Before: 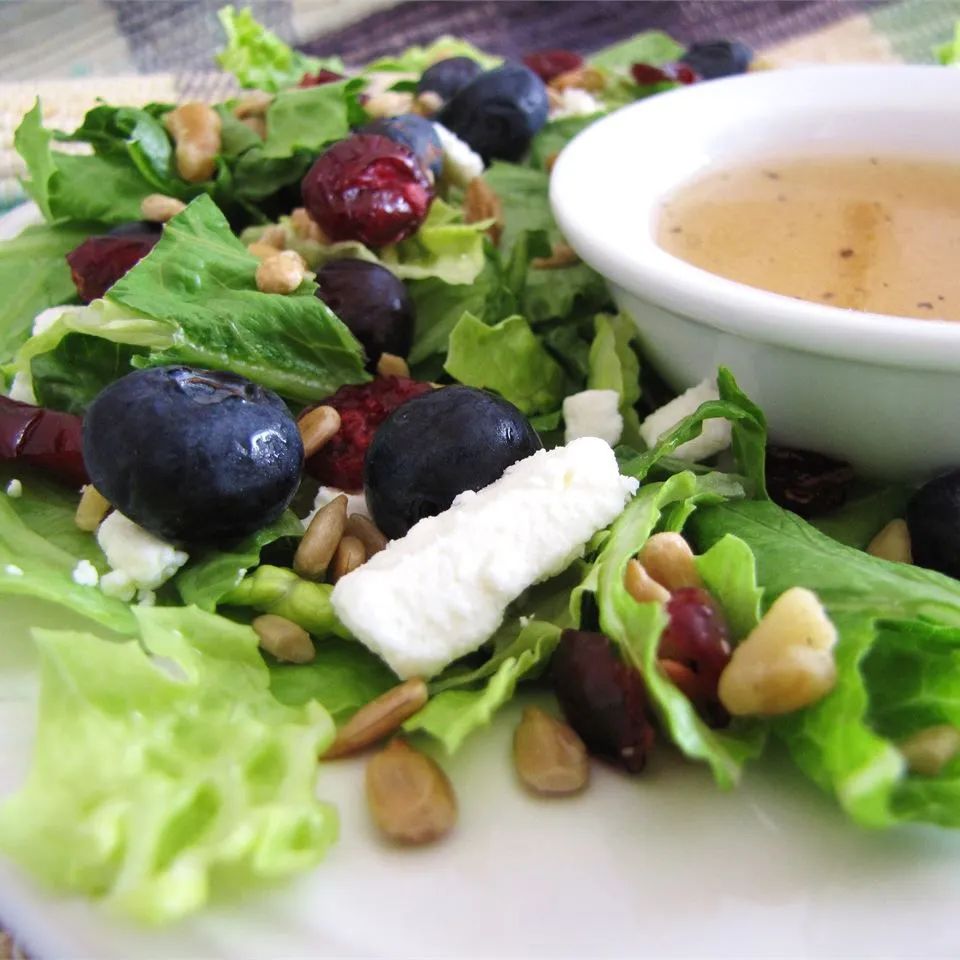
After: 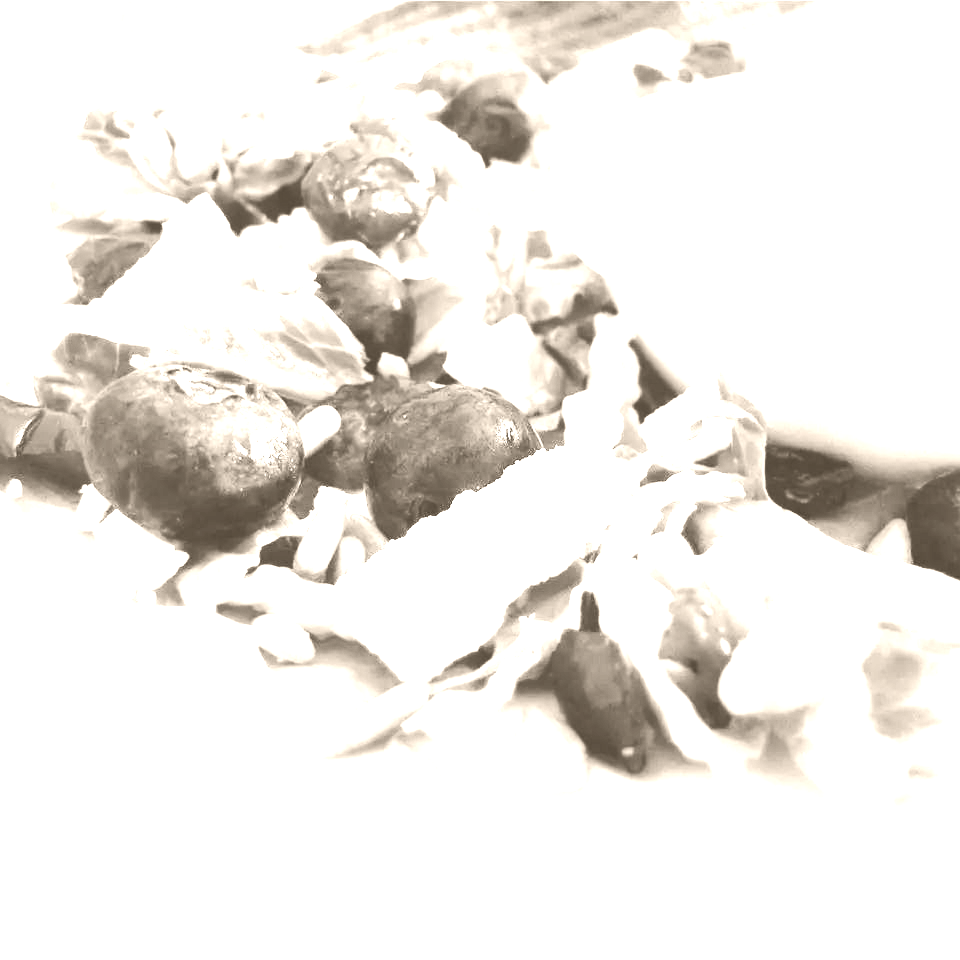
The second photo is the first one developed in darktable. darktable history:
base curve: curves: ch0 [(0, 0) (0.028, 0.03) (0.121, 0.232) (0.46, 0.748) (0.859, 0.968) (1, 1)], preserve colors none
exposure: black level correction 0.001, exposure 1.398 EV, compensate exposure bias true, compensate highlight preservation false
colorize: hue 34.49°, saturation 35.33%, source mix 100%, version 1
